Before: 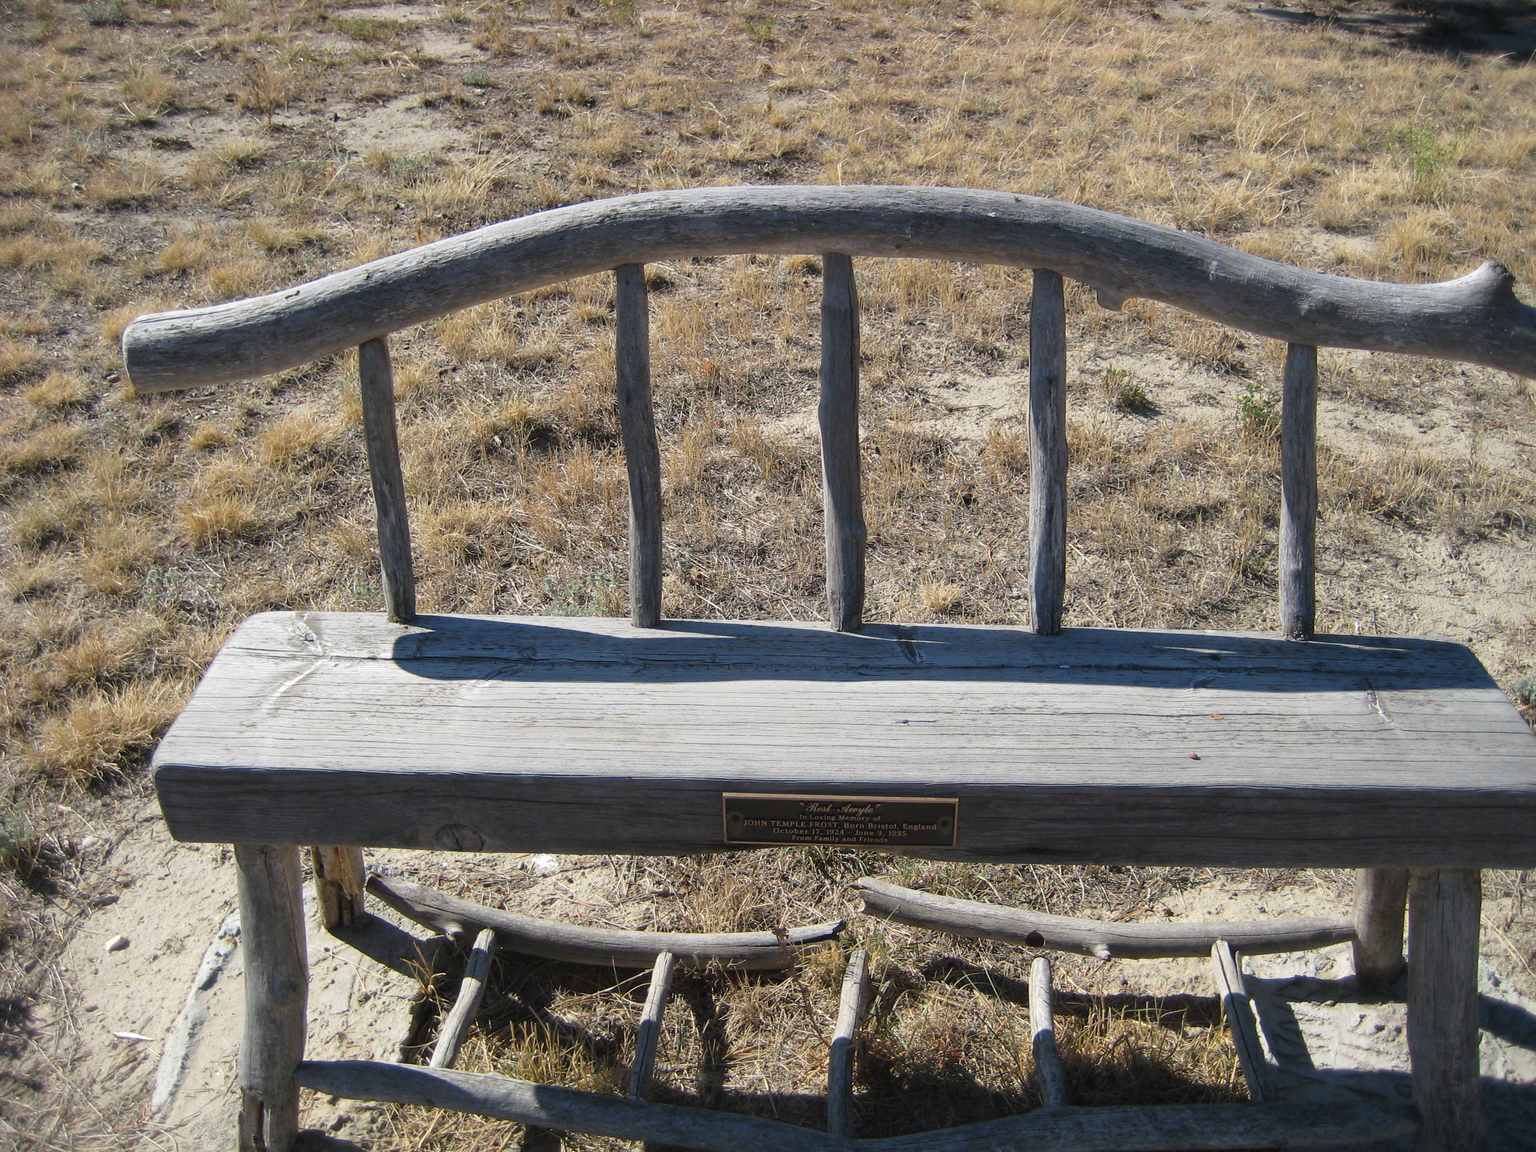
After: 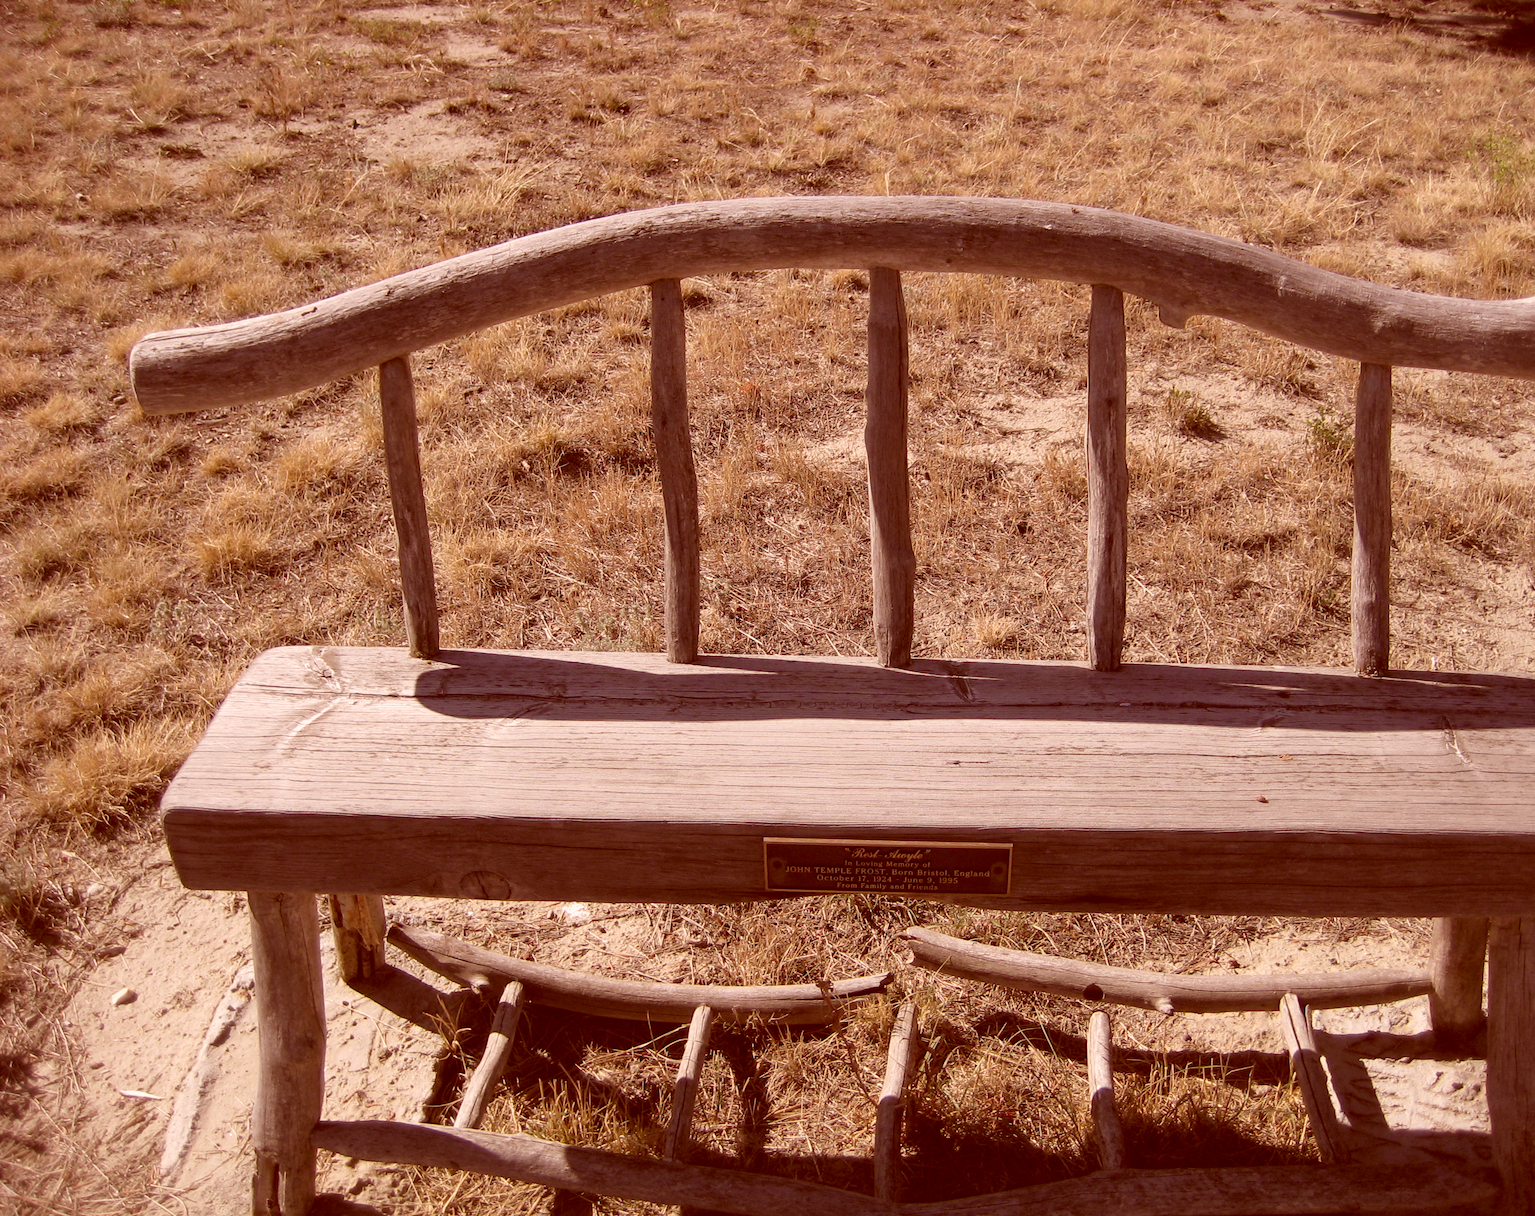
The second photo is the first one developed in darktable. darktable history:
crop and rotate: left 0%, right 5.336%
color correction: highlights a* 9.34, highlights b* 8.58, shadows a* 39.33, shadows b* 39.44, saturation 0.819
